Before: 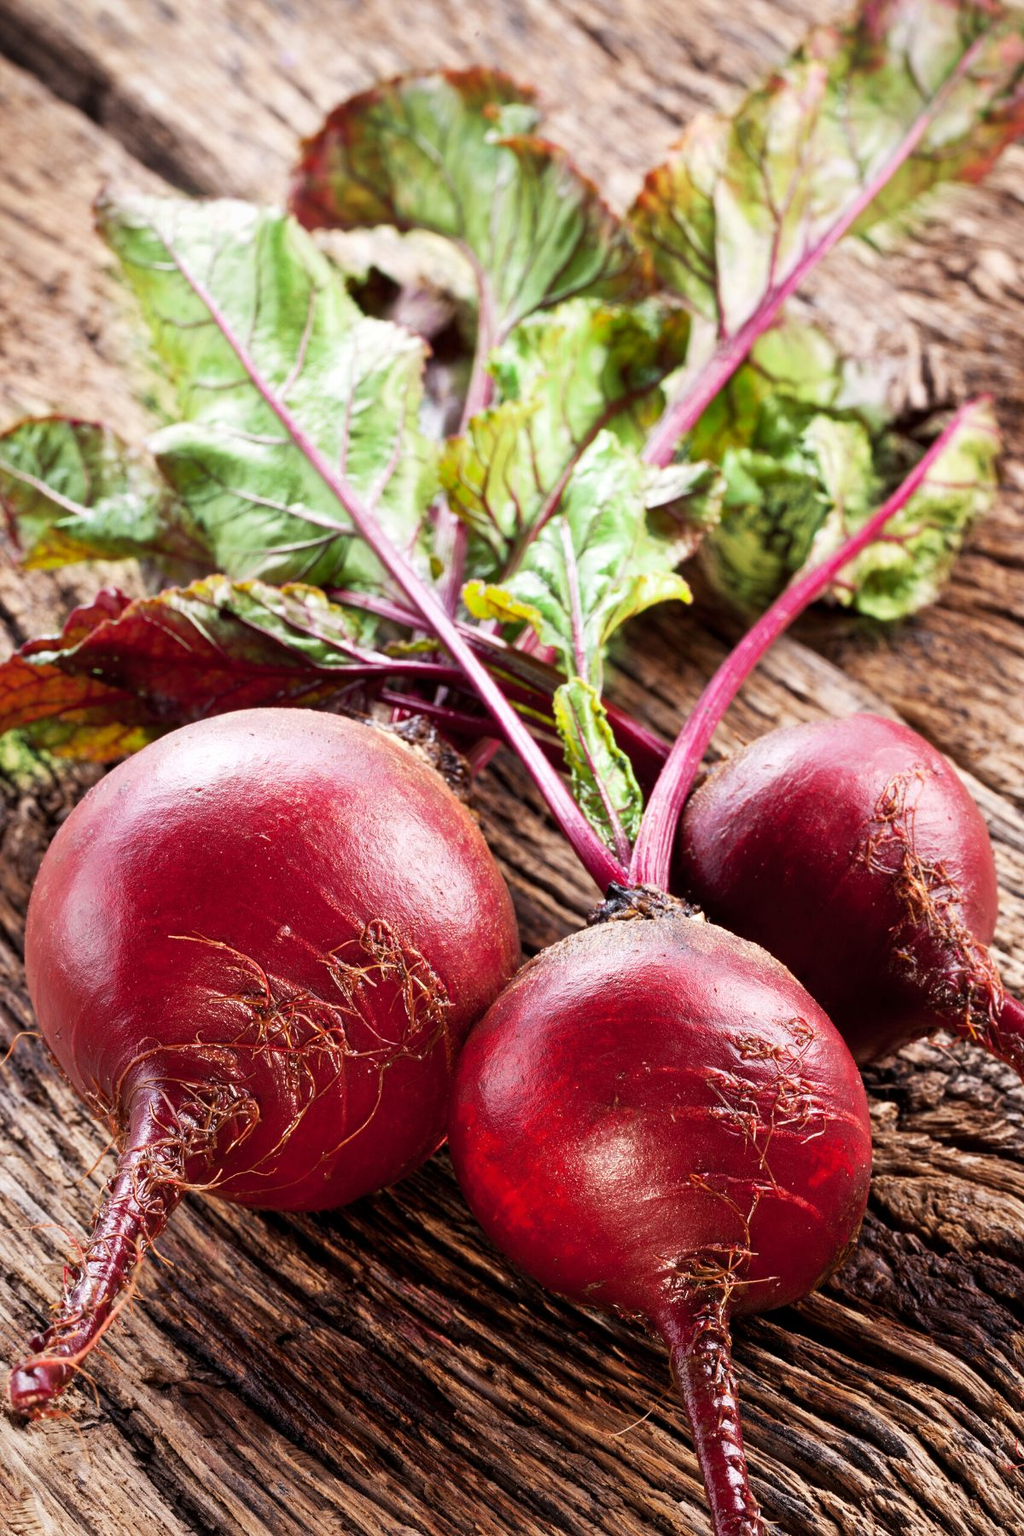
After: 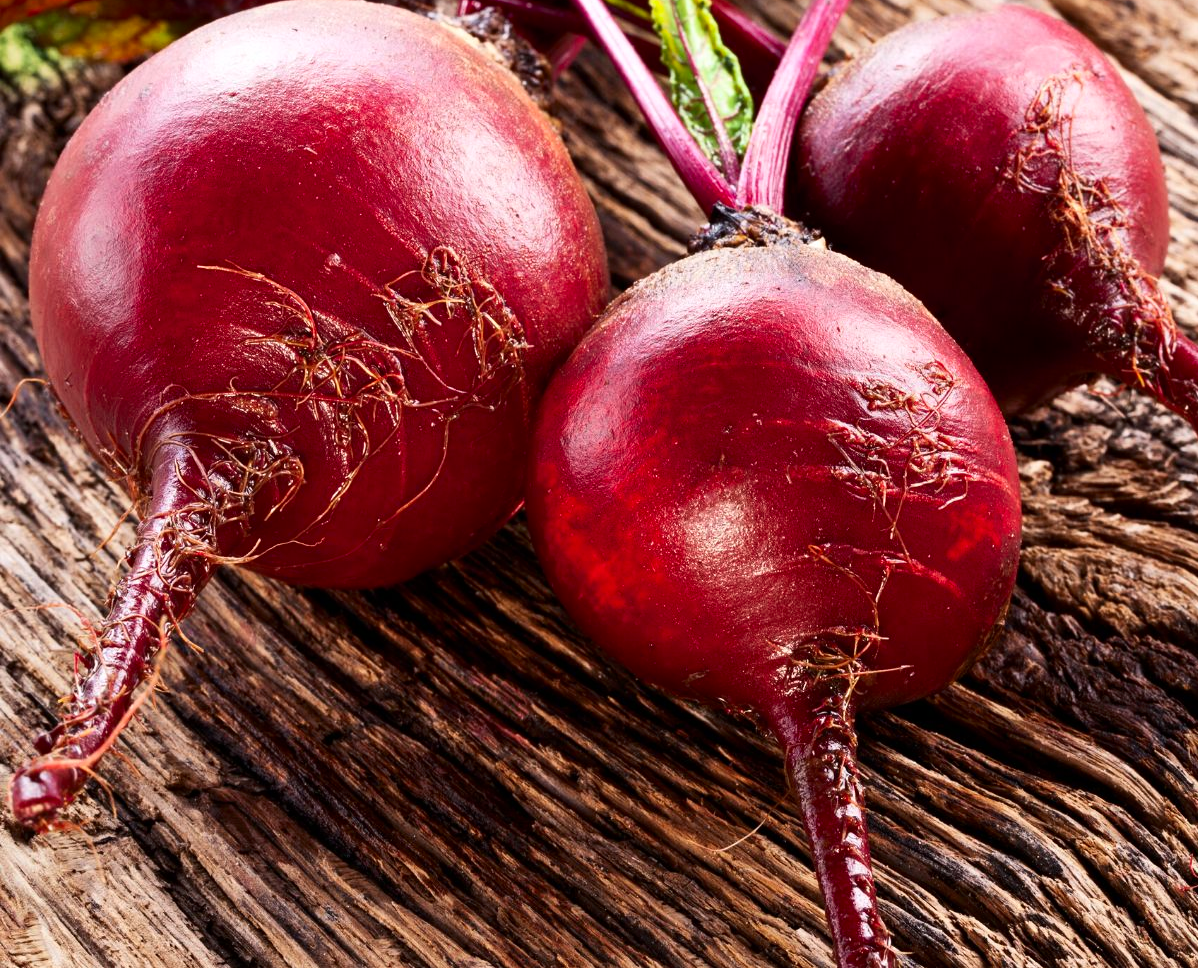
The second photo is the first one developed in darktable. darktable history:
crop and rotate: top 46.17%, right 0.1%
contrast brightness saturation: contrast 0.148, brightness -0.006, saturation 0.095
